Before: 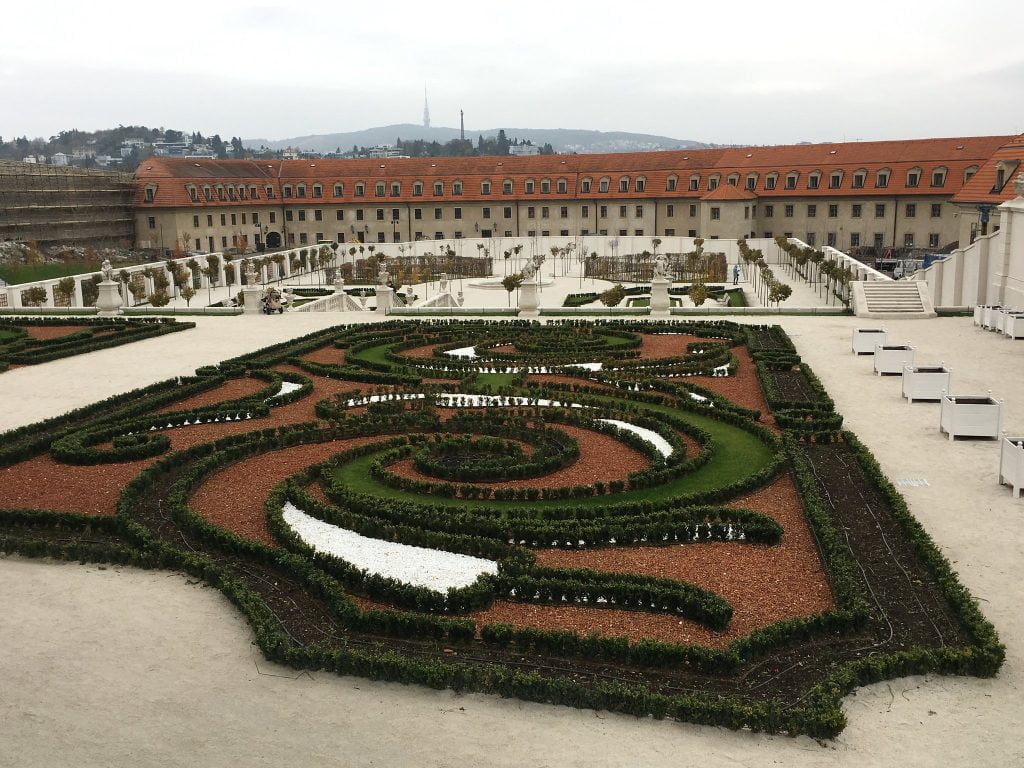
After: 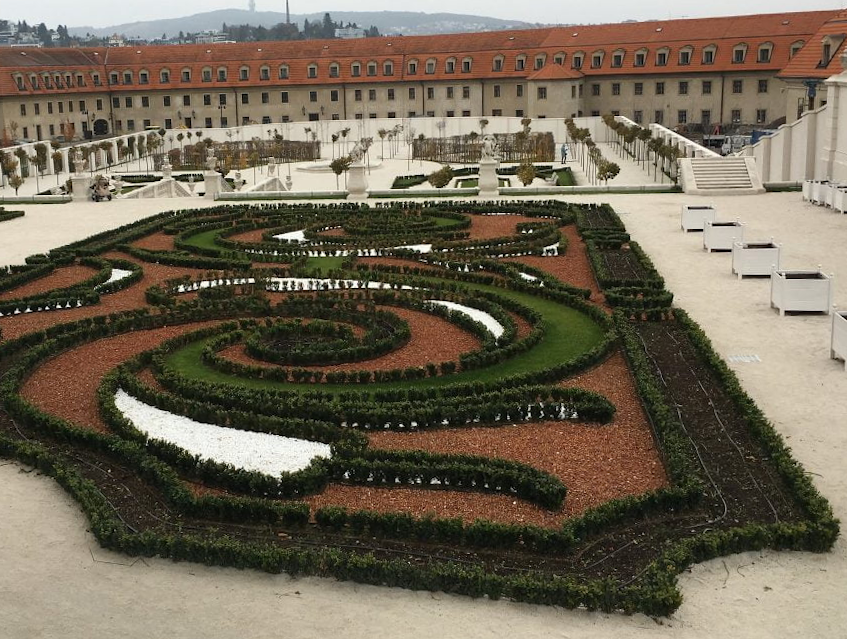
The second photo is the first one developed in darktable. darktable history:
crop: left 16.315%, top 14.246%
rotate and perspective: rotation -1°, crop left 0.011, crop right 0.989, crop top 0.025, crop bottom 0.975
